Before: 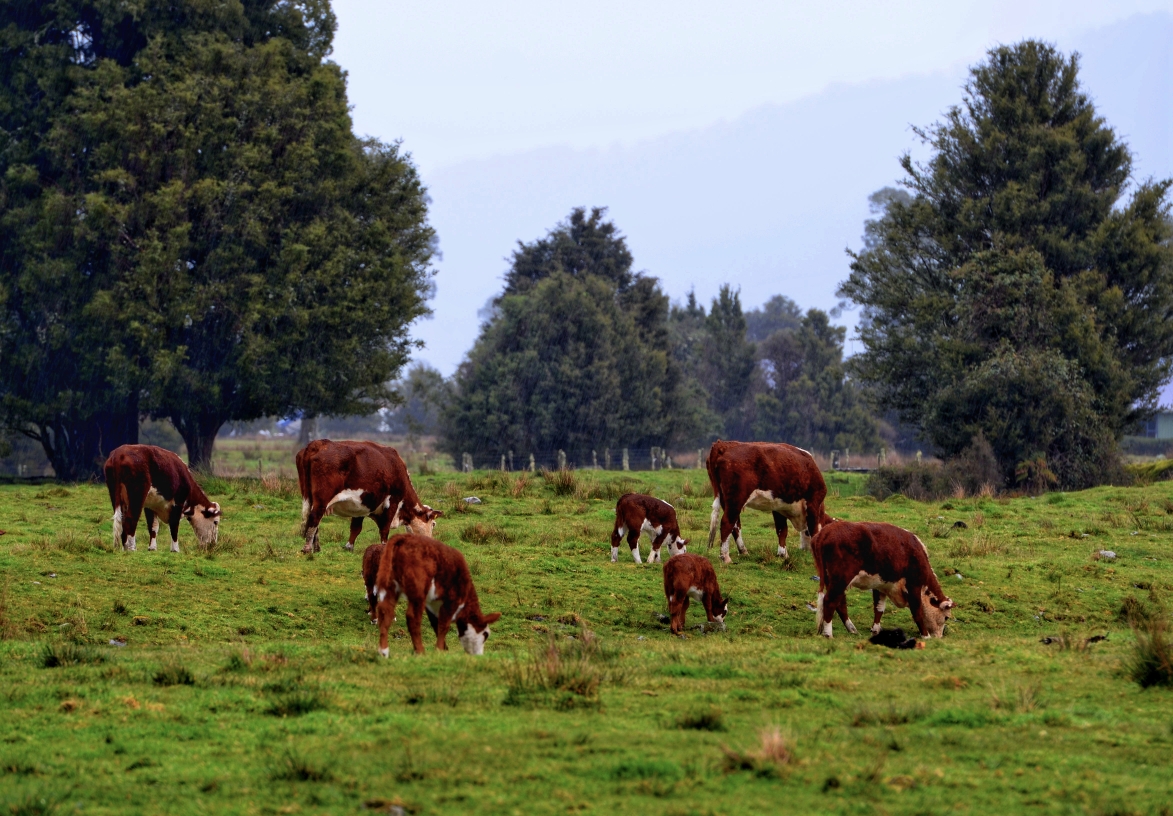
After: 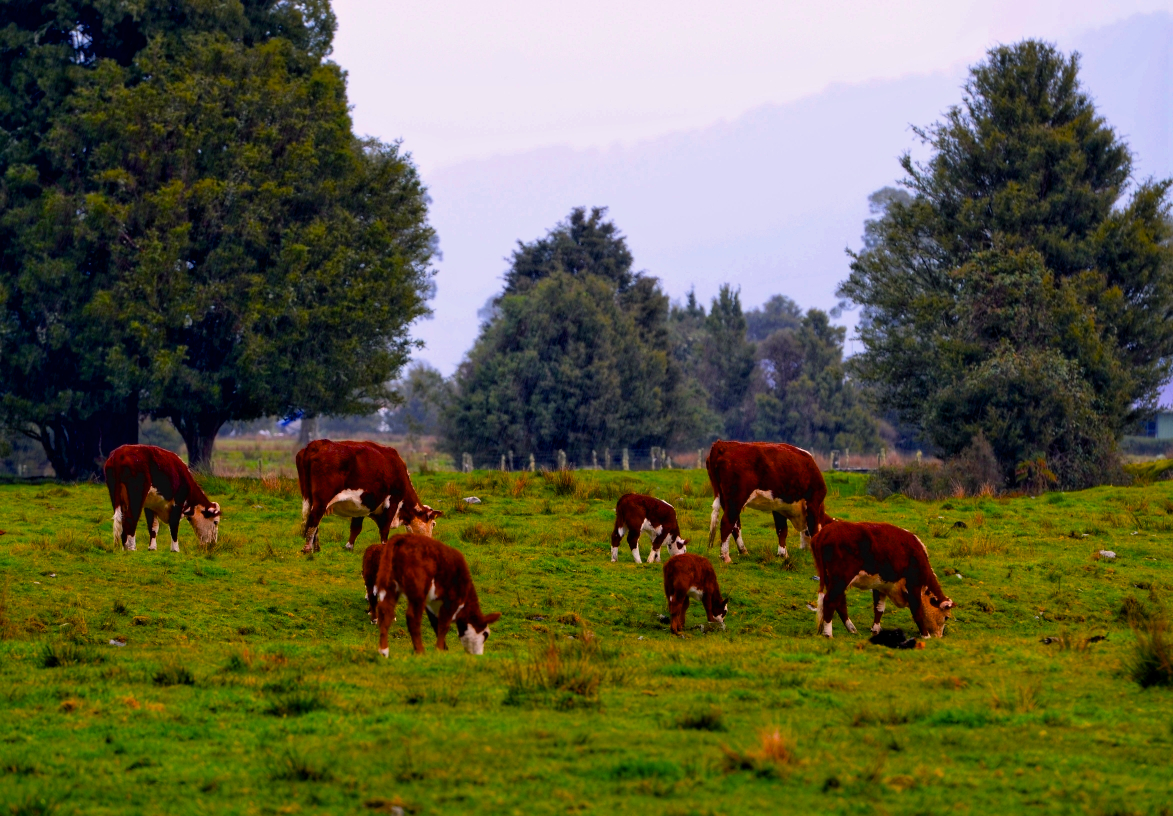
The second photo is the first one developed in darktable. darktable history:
color balance rgb: highlights gain › chroma 2.433%, highlights gain › hue 37.35°, perceptual saturation grading › global saturation 25.122%, global vibrance -0.726%, saturation formula JzAzBz (2021)
